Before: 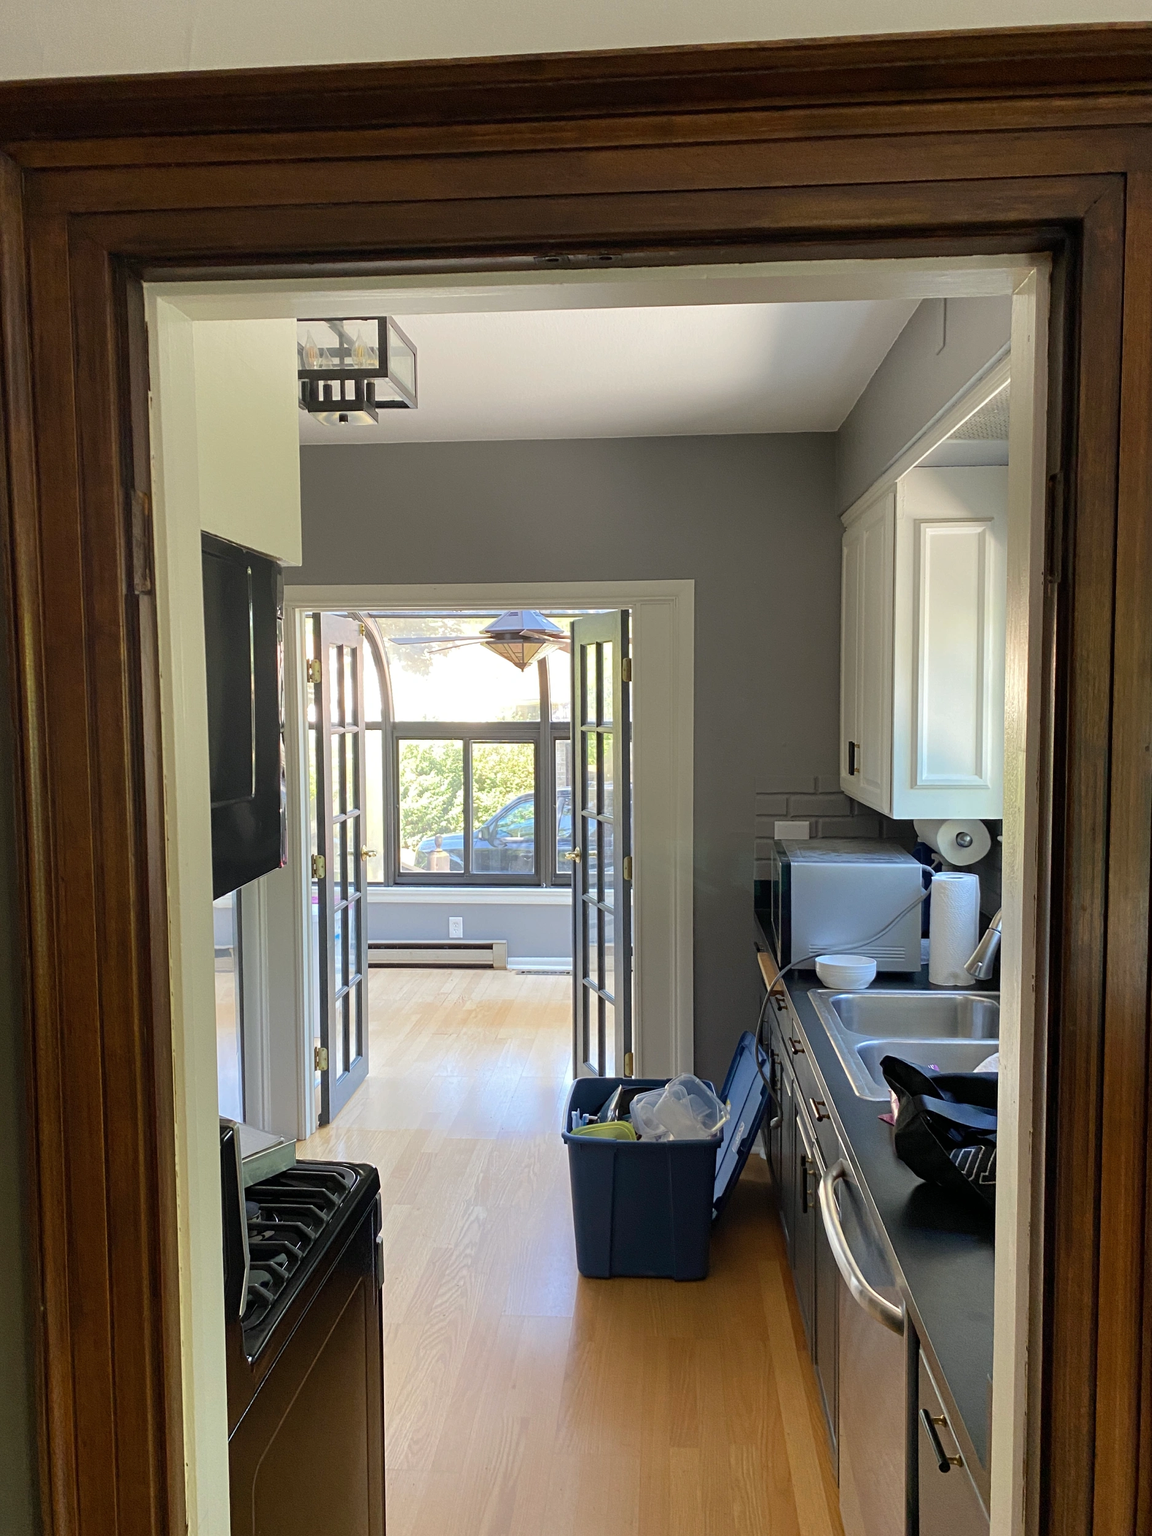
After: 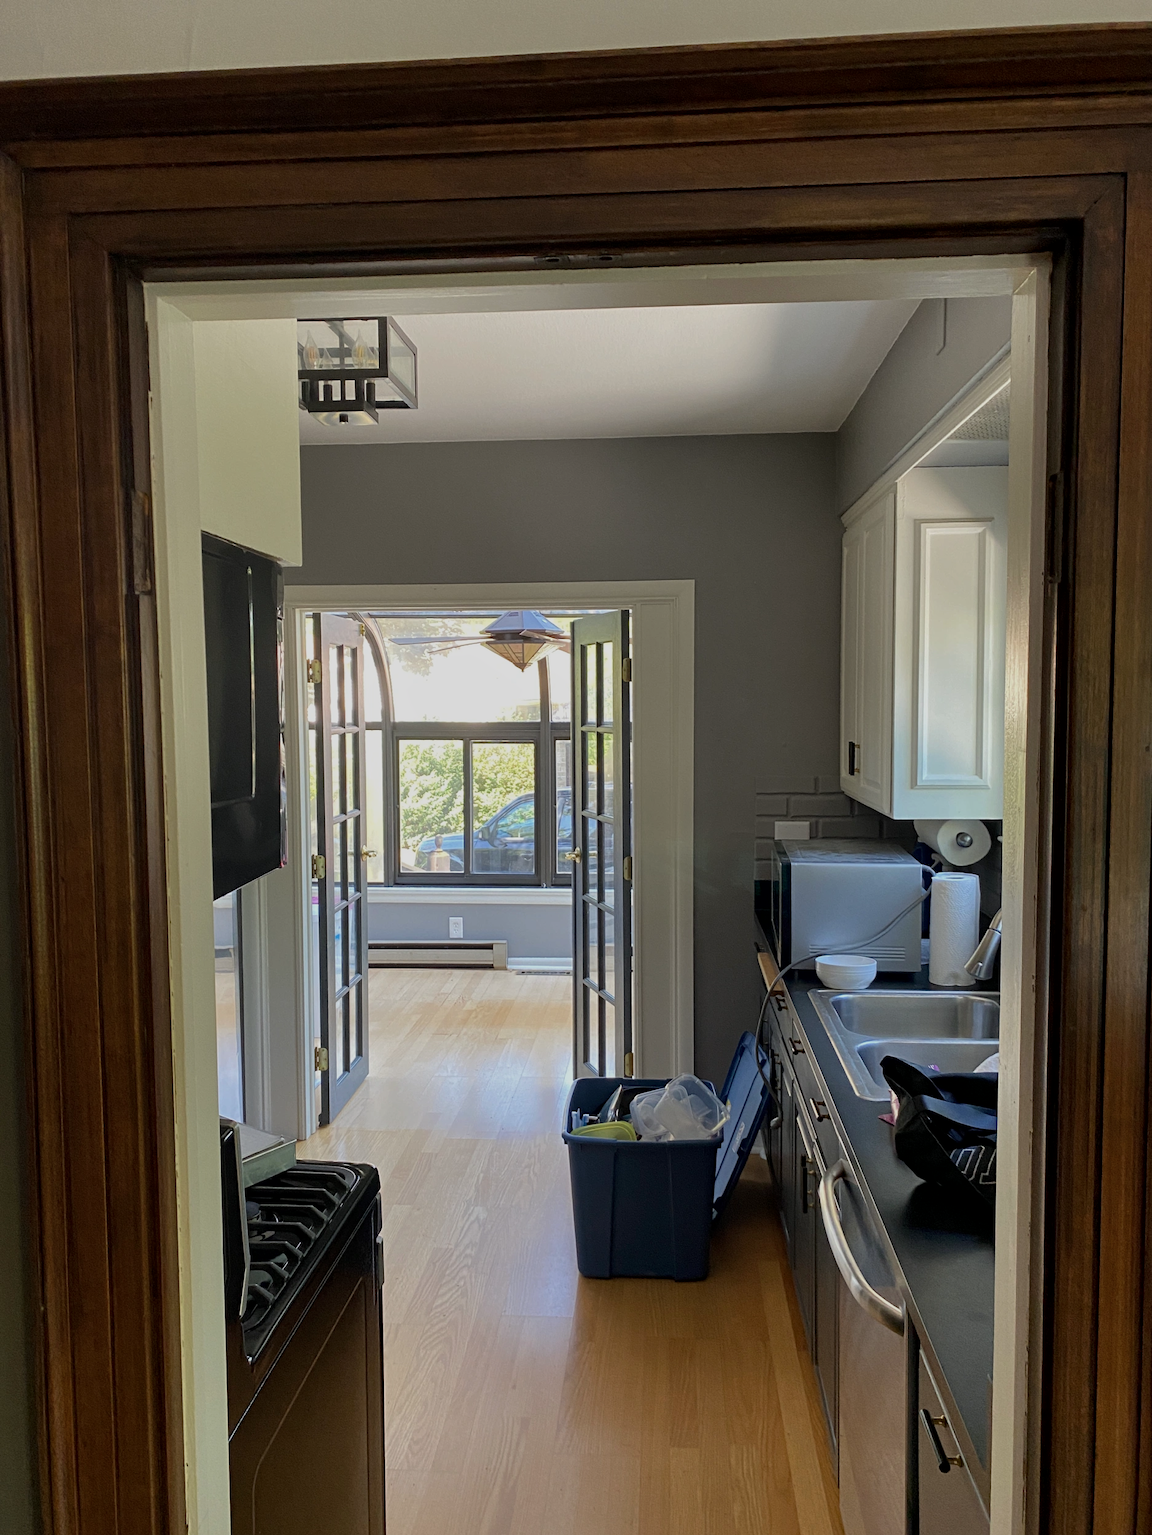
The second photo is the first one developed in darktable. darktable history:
local contrast: mode bilateral grid, contrast 20, coarseness 51, detail 120%, midtone range 0.2
exposure: exposure -0.56 EV, compensate exposure bias true, compensate highlight preservation false
